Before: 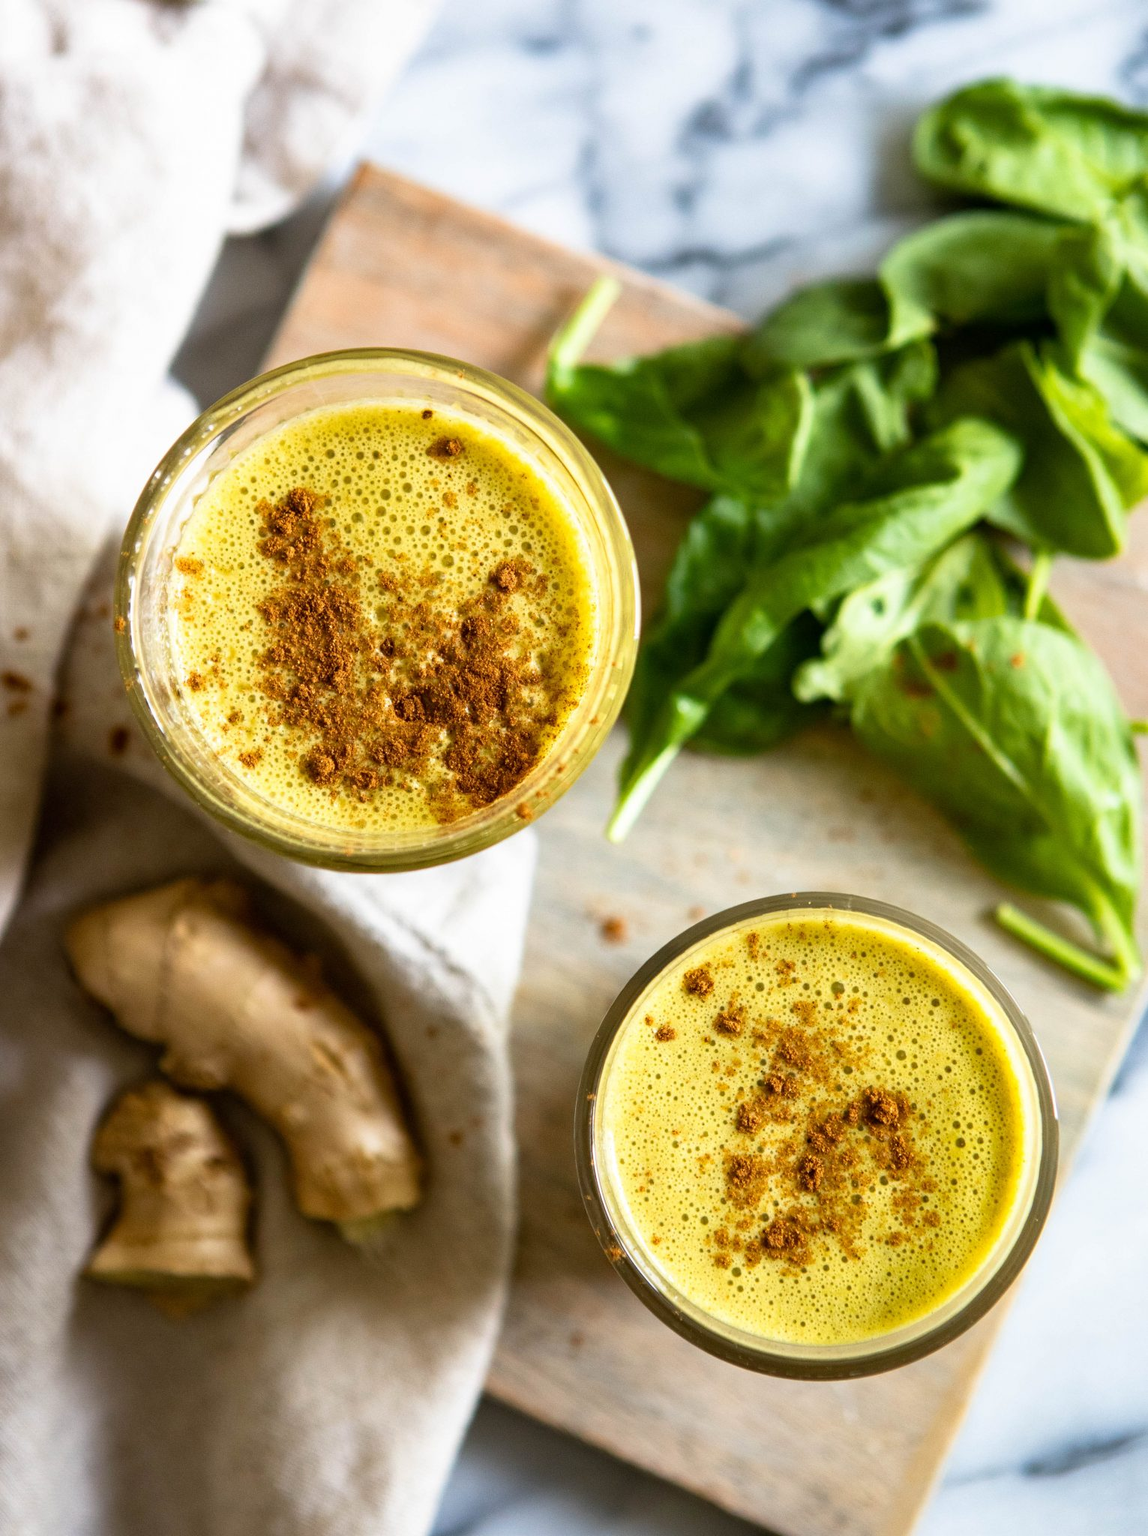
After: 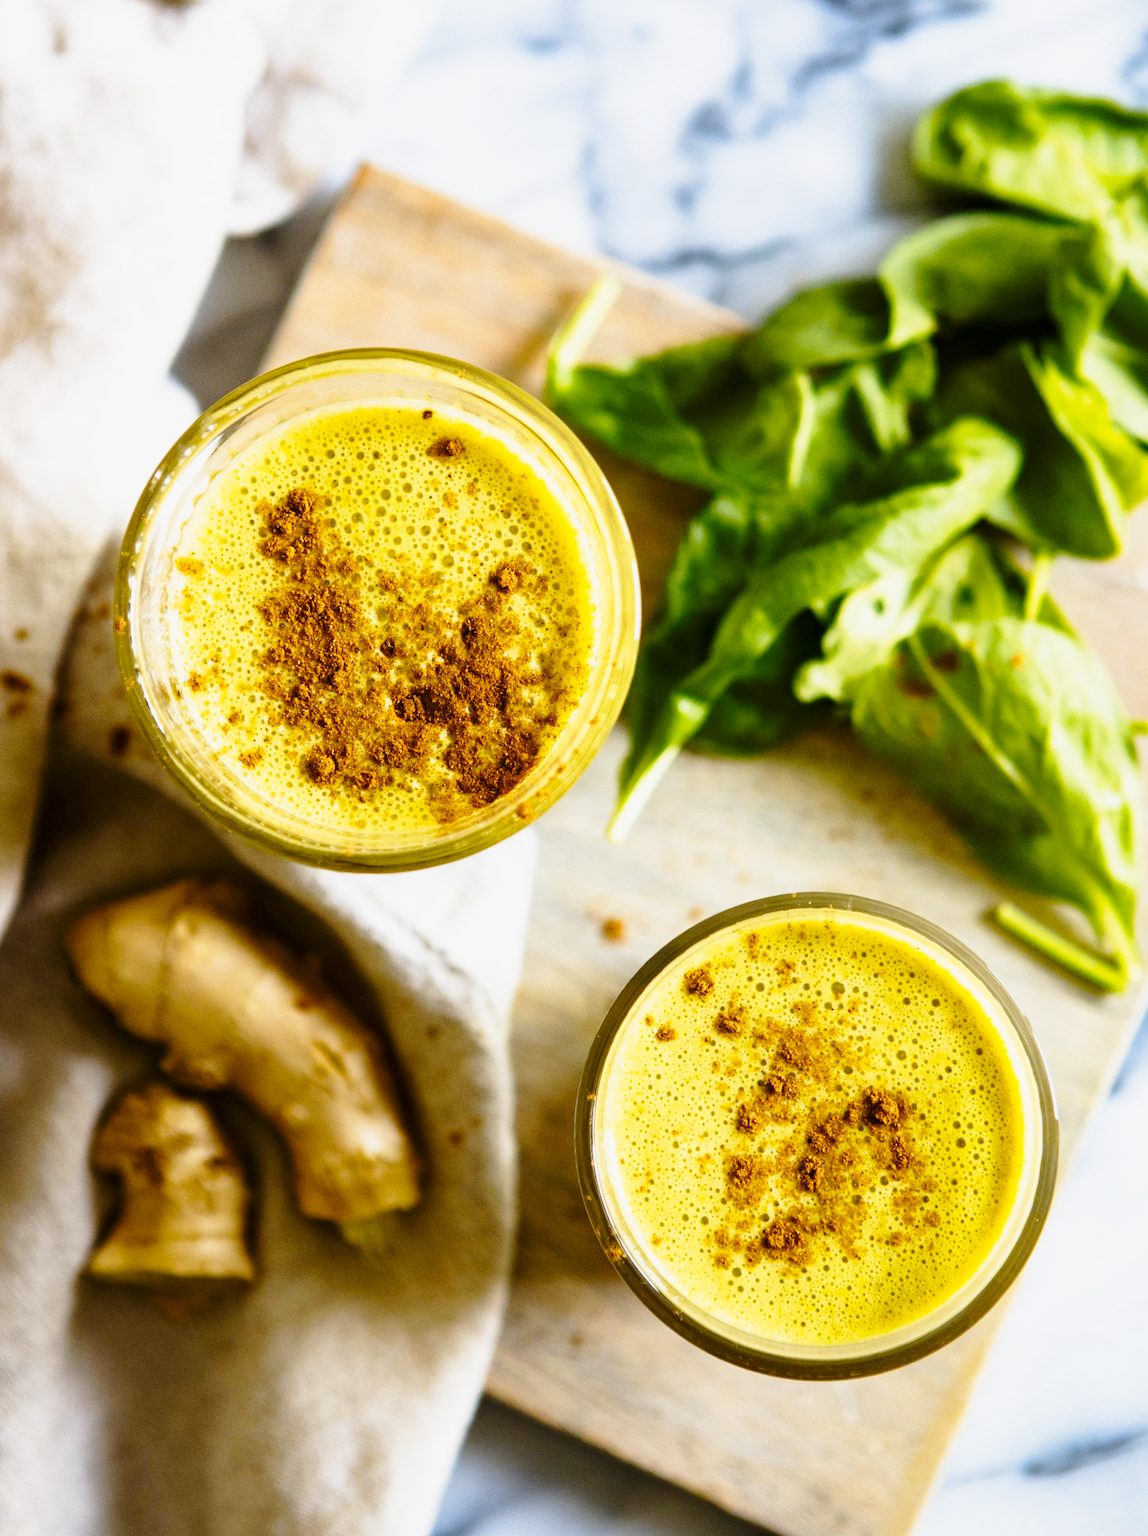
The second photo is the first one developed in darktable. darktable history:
exposure: exposure -0.36 EV, compensate highlight preservation false
base curve: curves: ch0 [(0, 0) (0.028, 0.03) (0.121, 0.232) (0.46, 0.748) (0.859, 0.968) (1, 1)], preserve colors none
color contrast: green-magenta contrast 0.85, blue-yellow contrast 1.25, unbound 0
